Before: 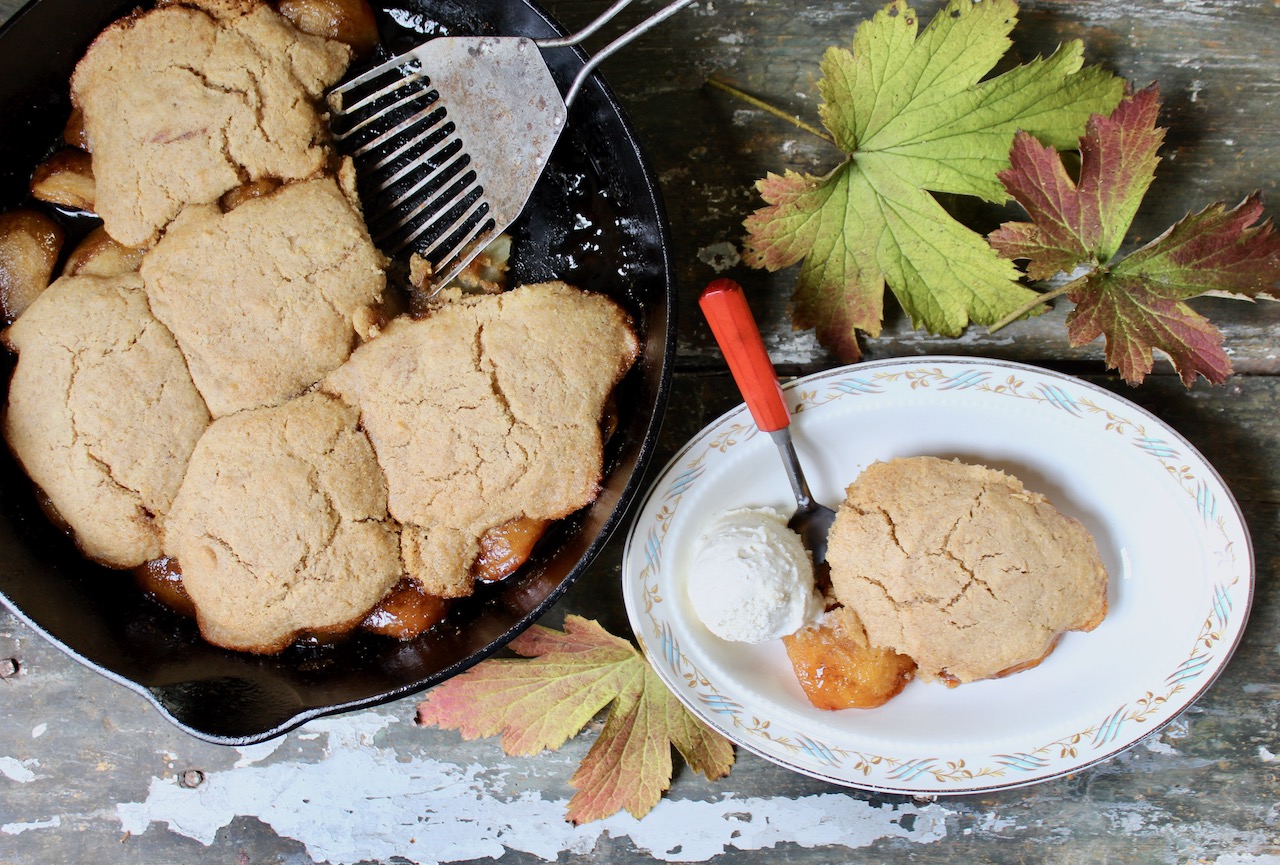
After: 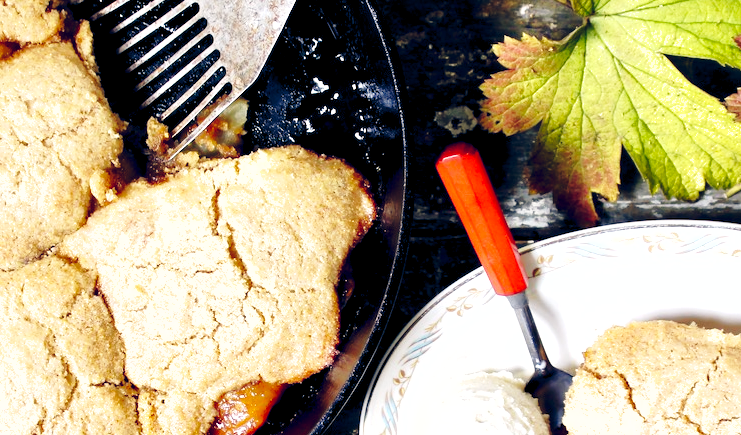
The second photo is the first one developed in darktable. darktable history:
exposure: black level correction 0.001, exposure 0.5 EV, compensate exposure bias true, compensate highlight preservation false
color balance rgb: highlights gain › chroma 2.015%, highlights gain › hue 65.35°, global offset › chroma 0.127%, global offset › hue 253.78°, perceptual saturation grading › global saturation 0.763%, perceptual brilliance grading › global brilliance 9.593%, perceptual brilliance grading › shadows 14.988%, global vibrance 4.74%
crop: left 20.593%, top 15.818%, right 21.476%, bottom 33.812%
base curve: curves: ch0 [(0, 0) (0.036, 0.025) (0.121, 0.166) (0.206, 0.329) (0.605, 0.79) (1, 1)], preserve colors none
shadows and highlights: on, module defaults
tone equalizer: -8 EV -0.722 EV, -7 EV -0.702 EV, -6 EV -0.59 EV, -5 EV -0.4 EV, -3 EV 0.368 EV, -2 EV 0.6 EV, -1 EV 0.697 EV, +0 EV 0.768 EV, edges refinement/feathering 500, mask exposure compensation -1.57 EV, preserve details no
